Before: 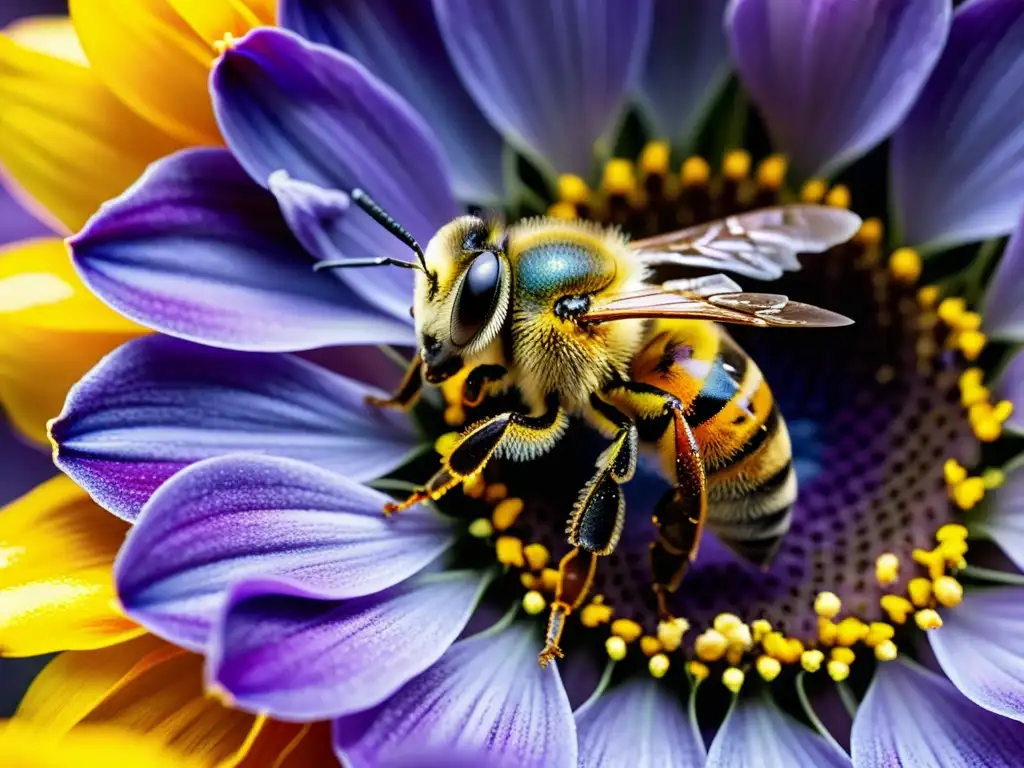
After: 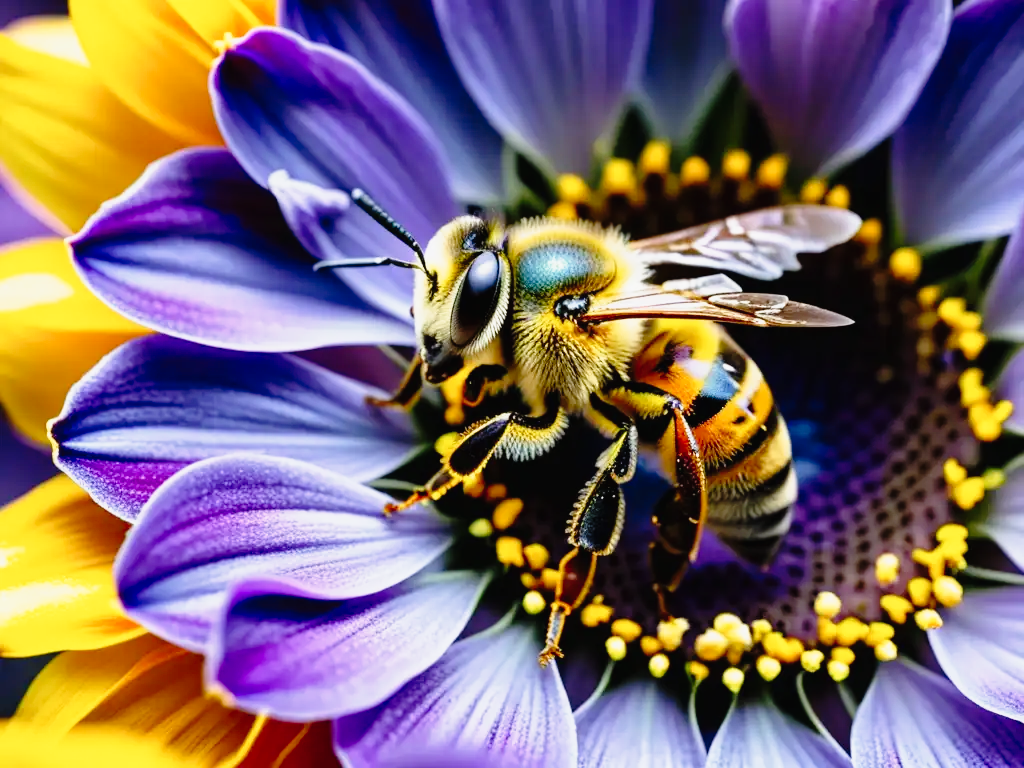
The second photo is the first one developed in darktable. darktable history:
tone curve: curves: ch0 [(0, 0.013) (0.129, 0.1) (0.327, 0.382) (0.489, 0.573) (0.66, 0.748) (0.858, 0.926) (1, 0.977)]; ch1 [(0, 0) (0.353, 0.344) (0.45, 0.46) (0.498, 0.495) (0.521, 0.506) (0.563, 0.559) (0.592, 0.585) (0.657, 0.655) (1, 1)]; ch2 [(0, 0) (0.333, 0.346) (0.375, 0.375) (0.427, 0.44) (0.5, 0.501) (0.505, 0.499) (0.528, 0.533) (0.579, 0.61) (0.612, 0.644) (0.66, 0.715) (1, 1)], preserve colors none
